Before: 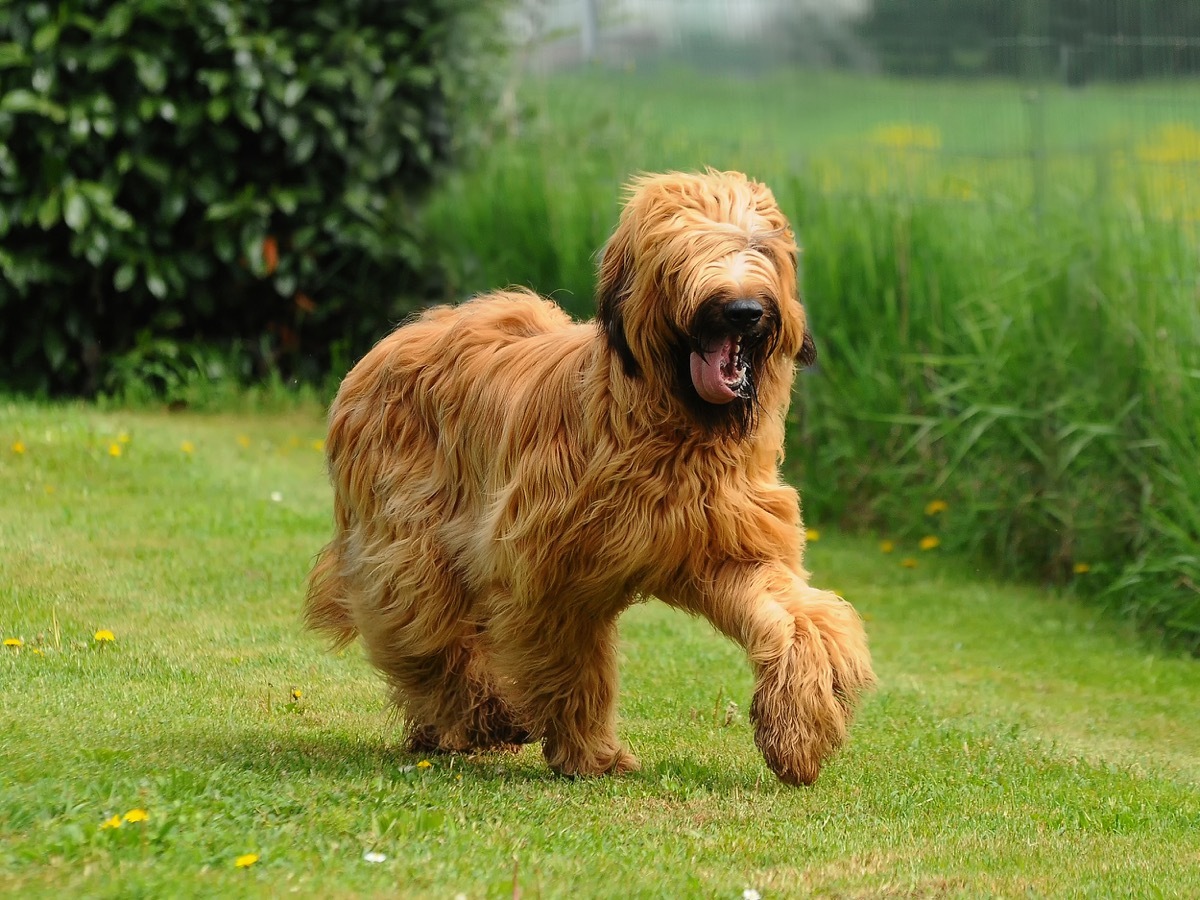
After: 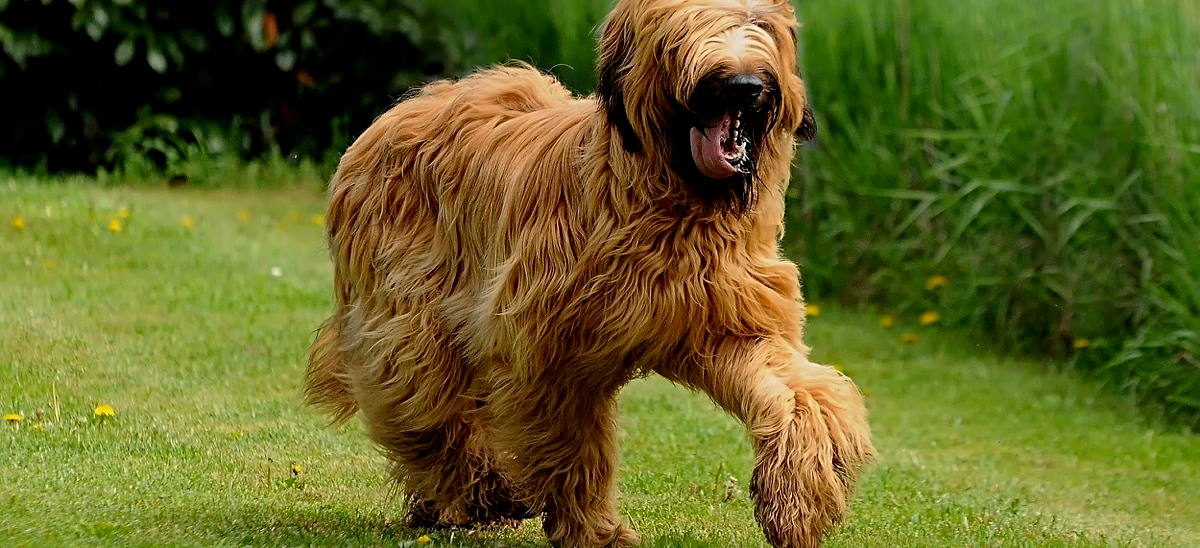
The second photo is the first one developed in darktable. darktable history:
exposure: black level correction 0.009, exposure -0.62 EV, compensate highlight preservation false
crop and rotate: top 25.092%, bottom 13.95%
sharpen: radius 3.948
tone equalizer: -8 EV -0.442 EV, -7 EV -0.395 EV, -6 EV -0.301 EV, -5 EV -0.186 EV, -3 EV 0.207 EV, -2 EV 0.318 EV, -1 EV 0.388 EV, +0 EV 0.411 EV
